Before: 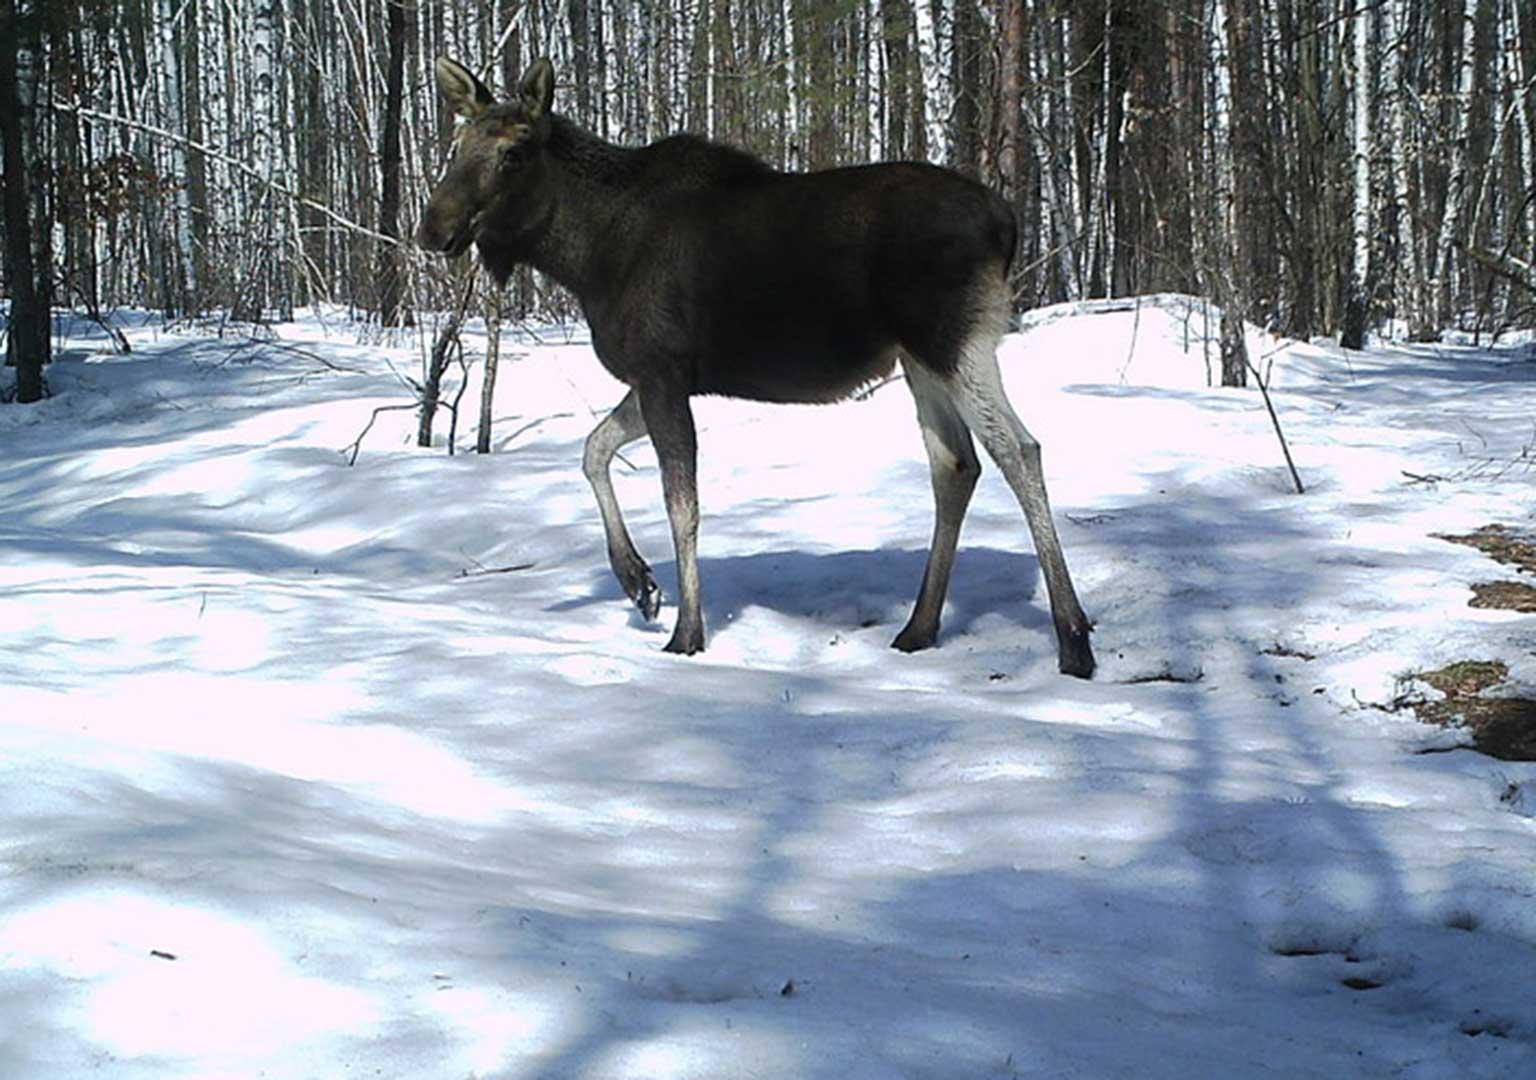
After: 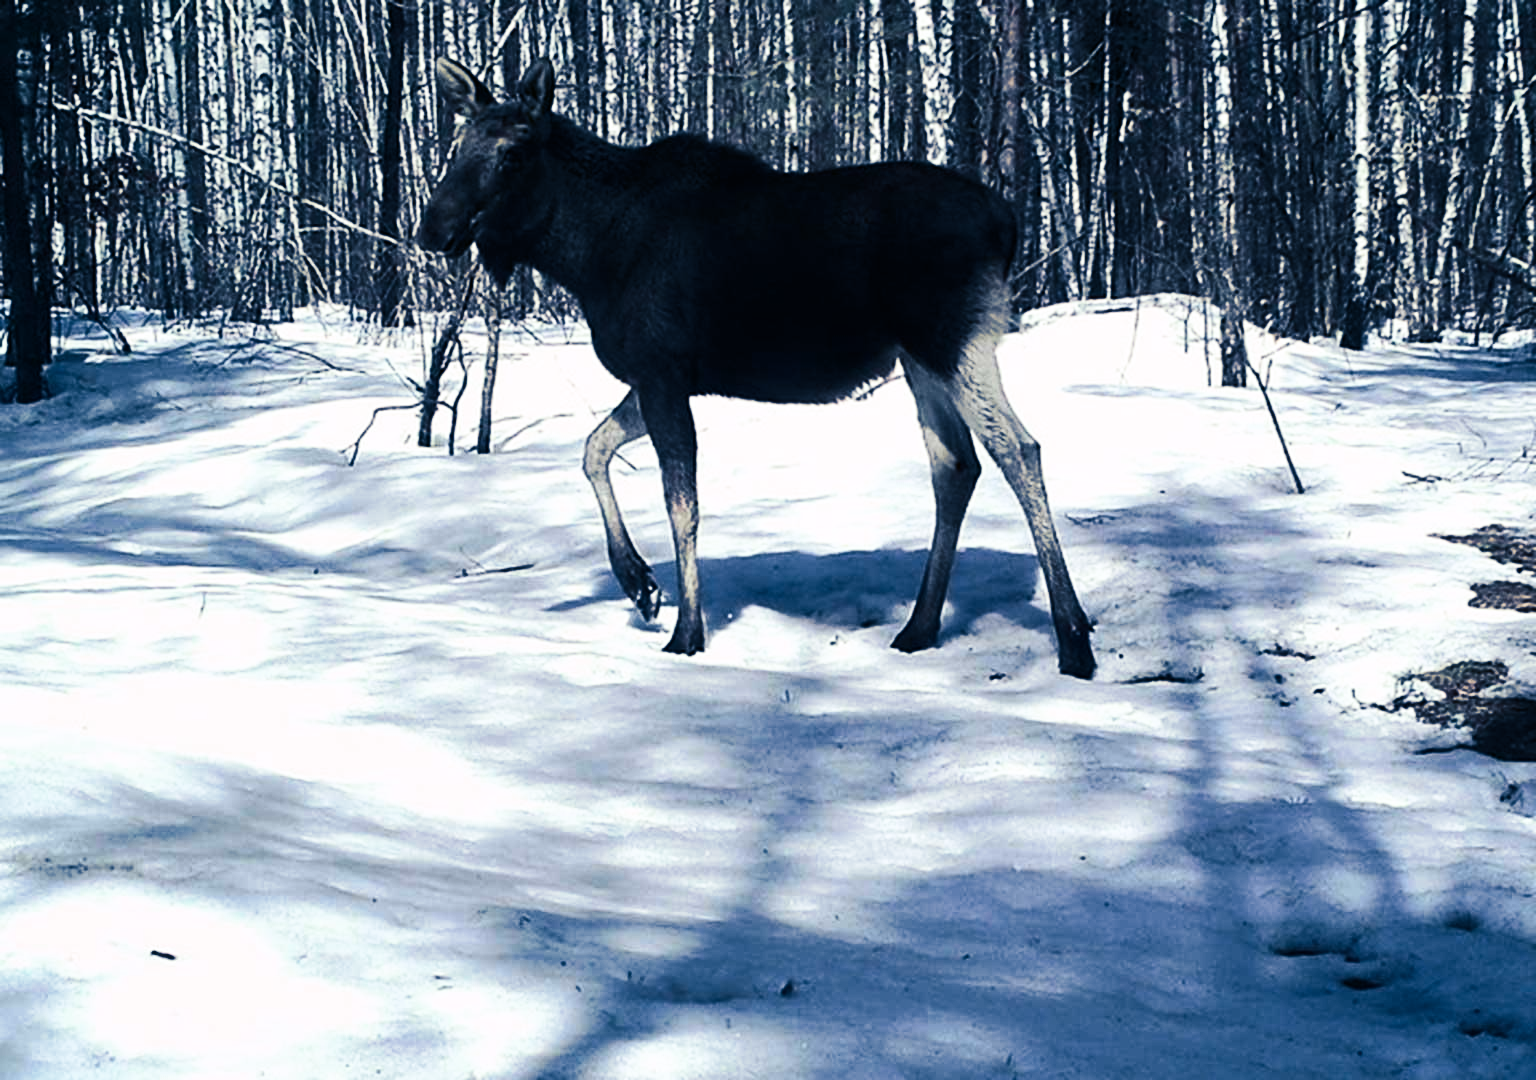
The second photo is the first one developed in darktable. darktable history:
contrast brightness saturation: contrast 0.28
shadows and highlights: radius 264.75, soften with gaussian
split-toning: shadows › hue 226.8°, shadows › saturation 0.84
